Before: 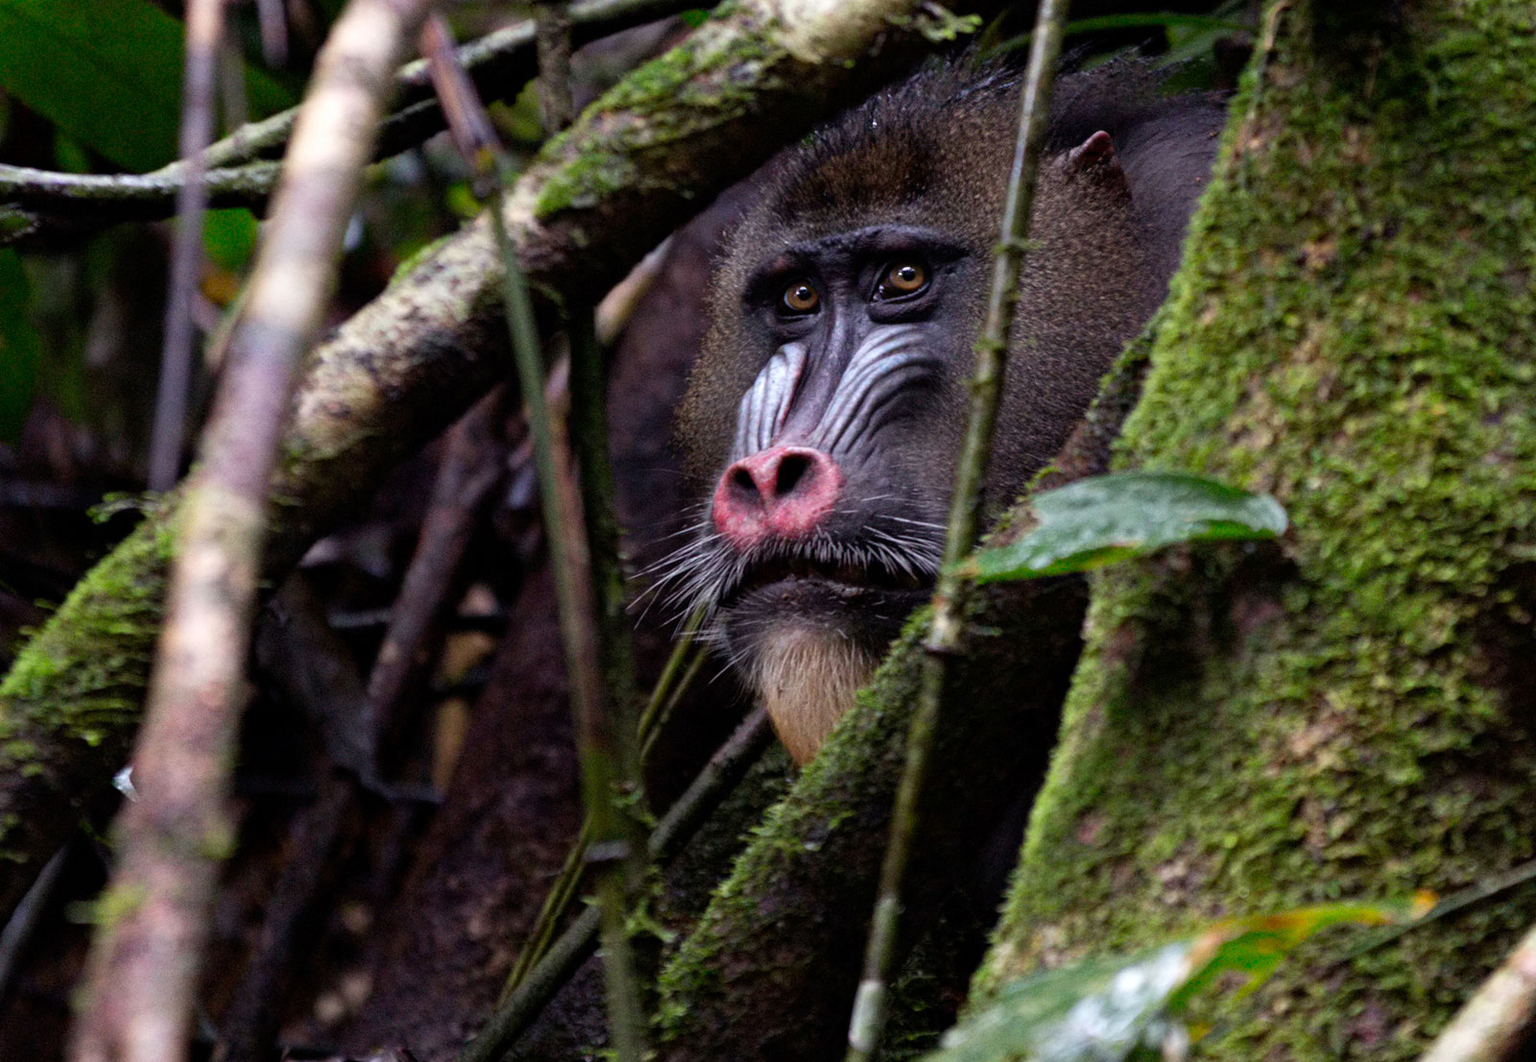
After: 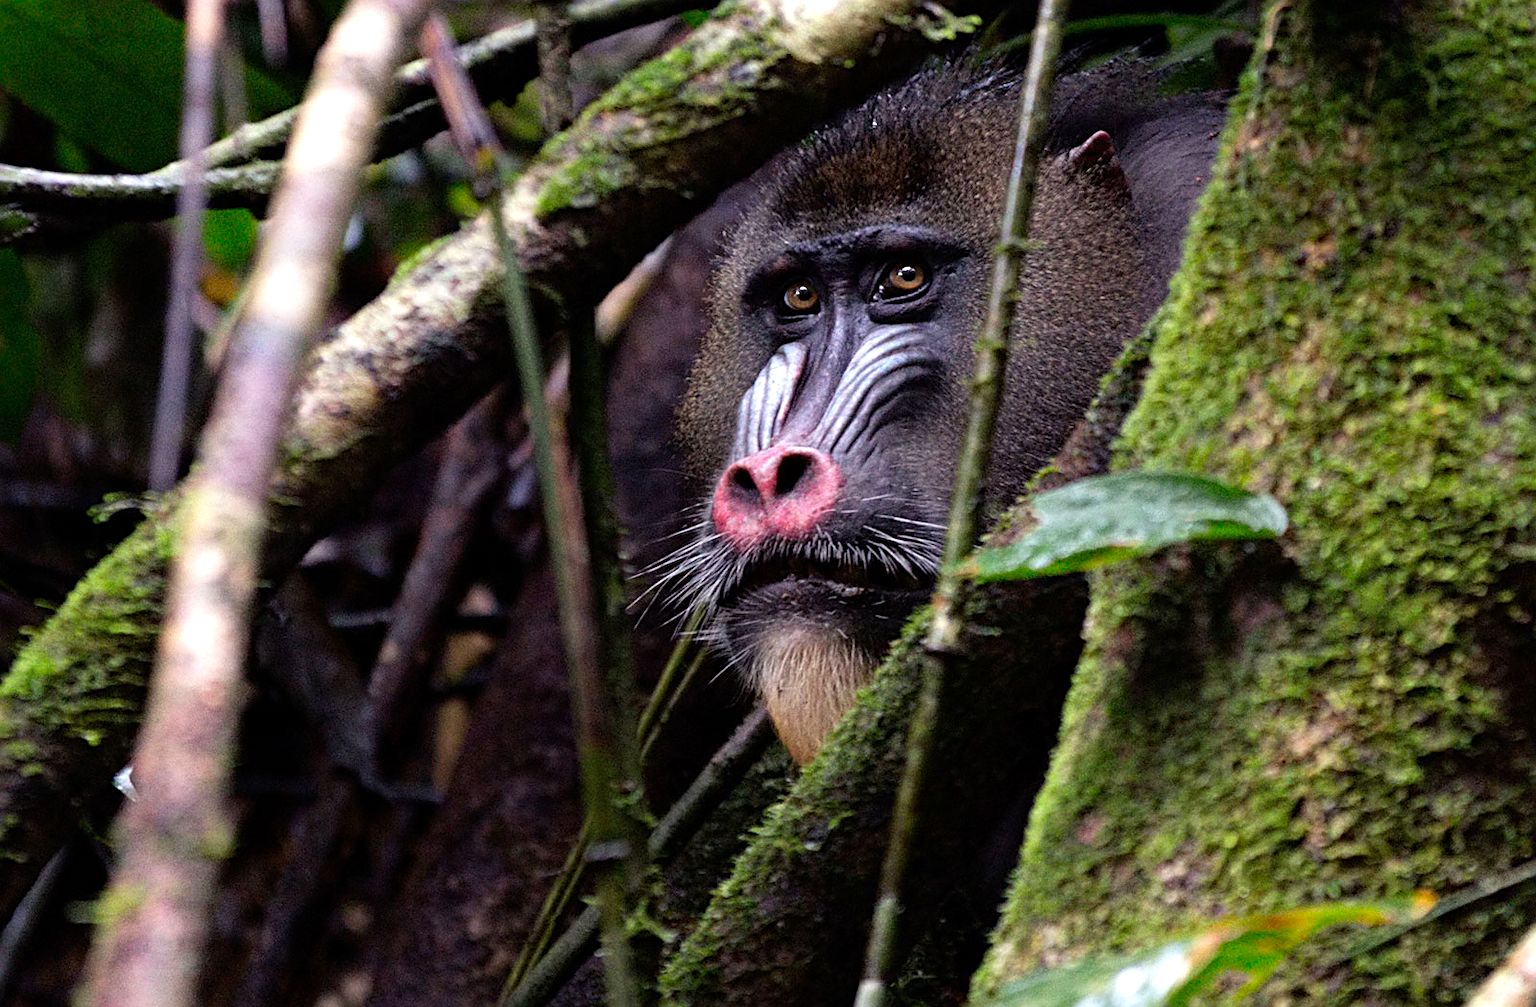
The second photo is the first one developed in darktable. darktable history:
tone equalizer: -8 EV -0.786 EV, -7 EV -0.687 EV, -6 EV -0.61 EV, -5 EV -0.398 EV, -3 EV 0.369 EV, -2 EV 0.6 EV, -1 EV 0.695 EV, +0 EV 0.759 EV
sharpen: on, module defaults
crop and rotate: top 0.01%, bottom 5.101%
color balance rgb: shadows lift › chroma 2.025%, shadows lift › hue 248.01°, power › chroma 0.253%, power › hue 60.75°, linear chroma grading › global chroma -14.427%, perceptual saturation grading › global saturation 19.686%, contrast -10.276%
